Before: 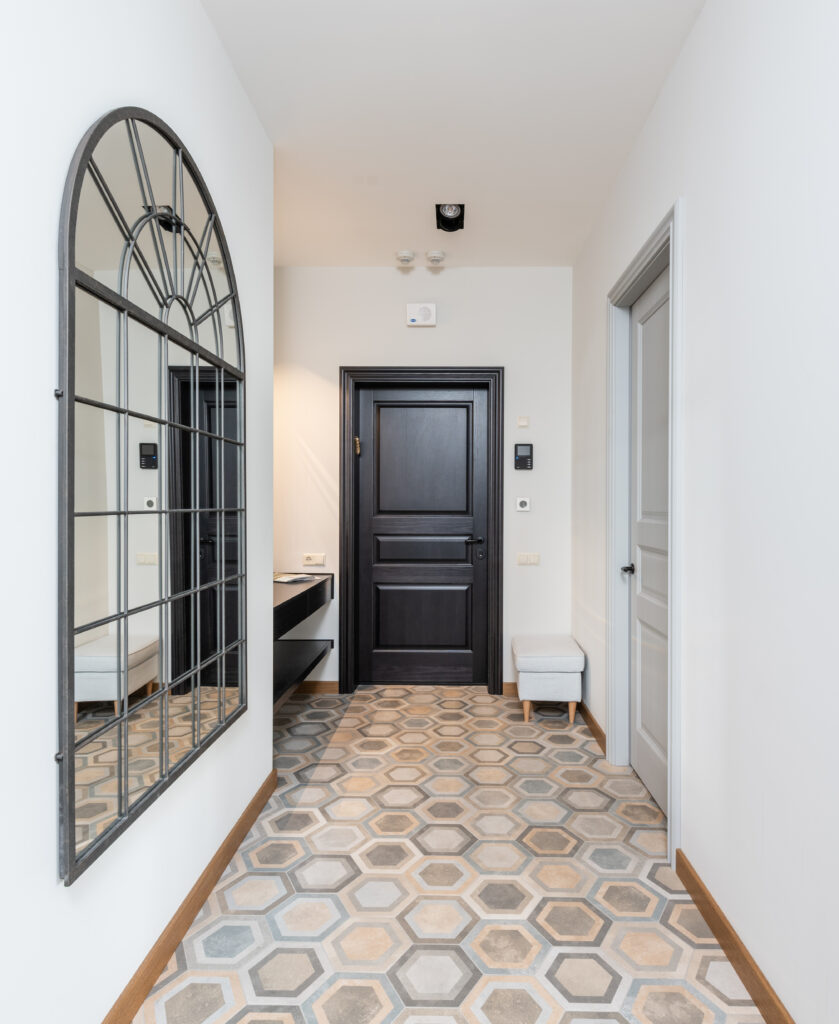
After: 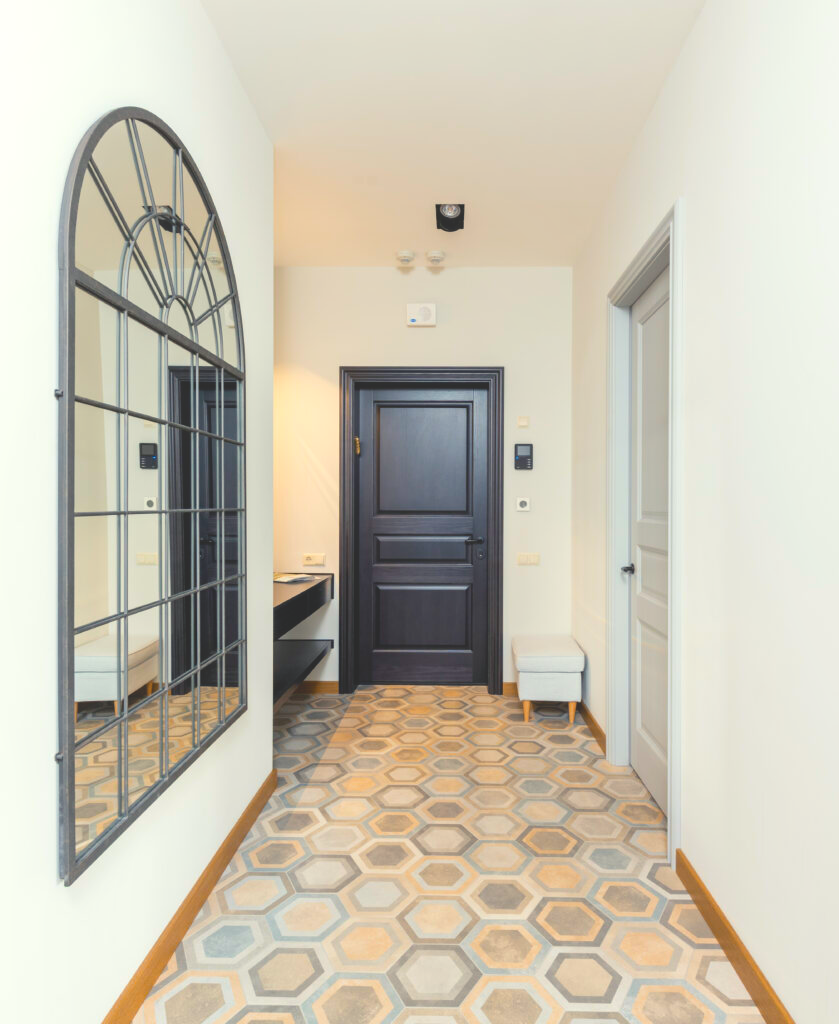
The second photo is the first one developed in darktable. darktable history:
color balance rgb: shadows lift › chroma 2.021%, shadows lift › hue 248.07°, power › hue 328.65°, highlights gain › luminance 6.427%, highlights gain › chroma 2.54%, highlights gain › hue 89.42°, perceptual saturation grading › global saturation 30.197%, global vibrance 30.505%, contrast 10.353%
local contrast: detail 69%
